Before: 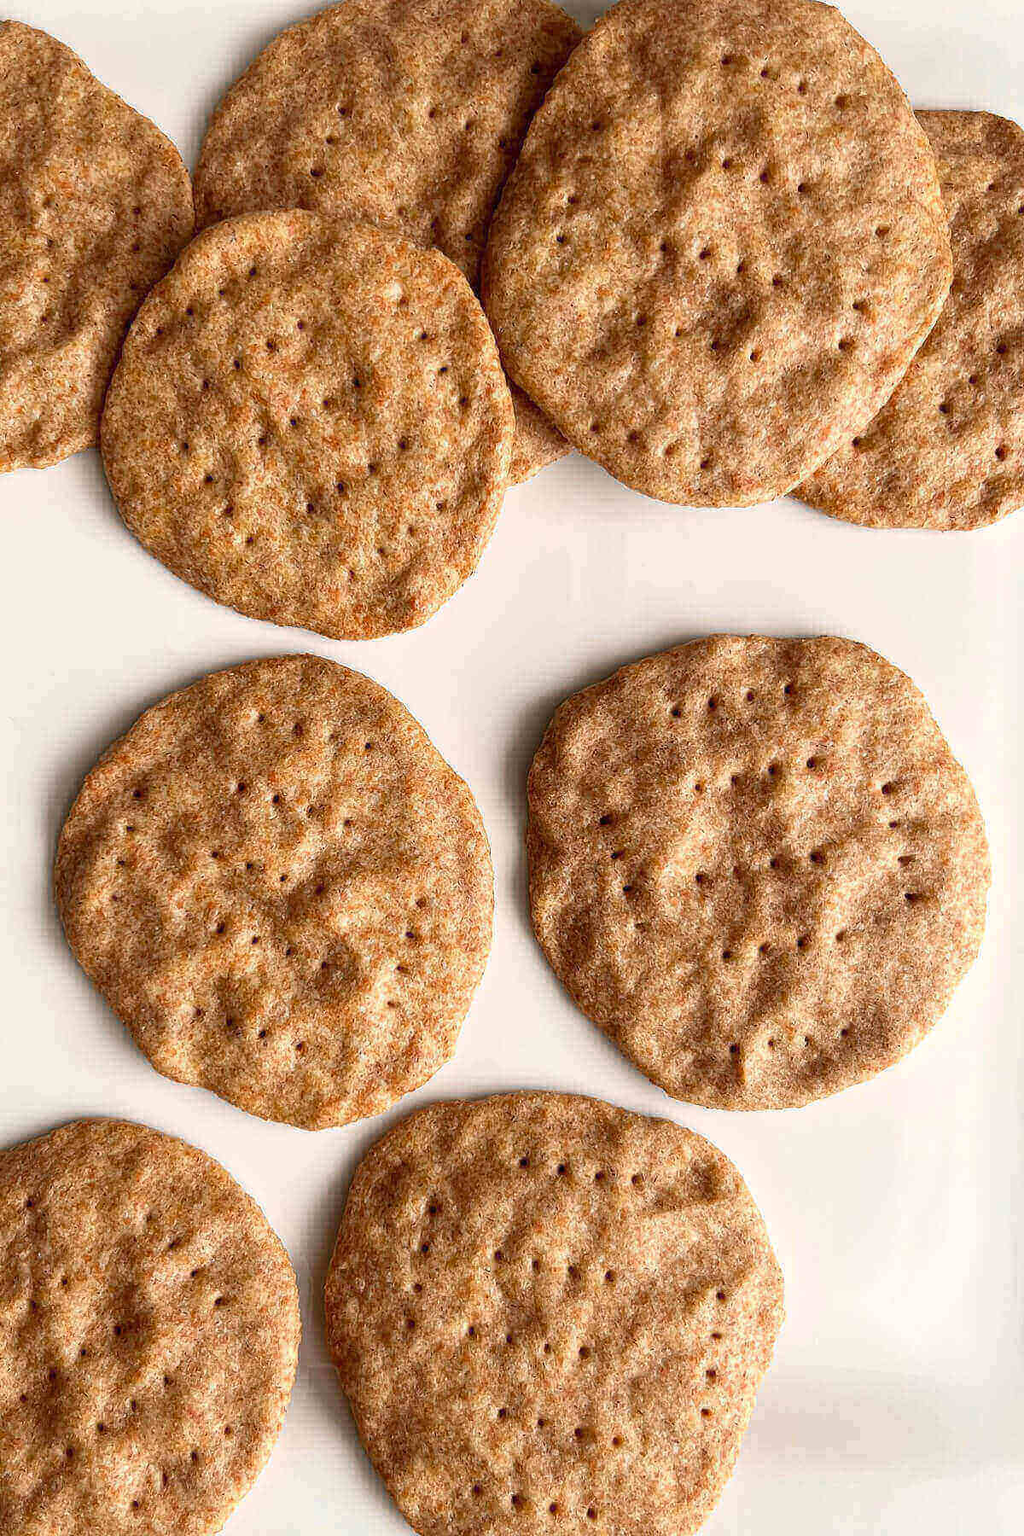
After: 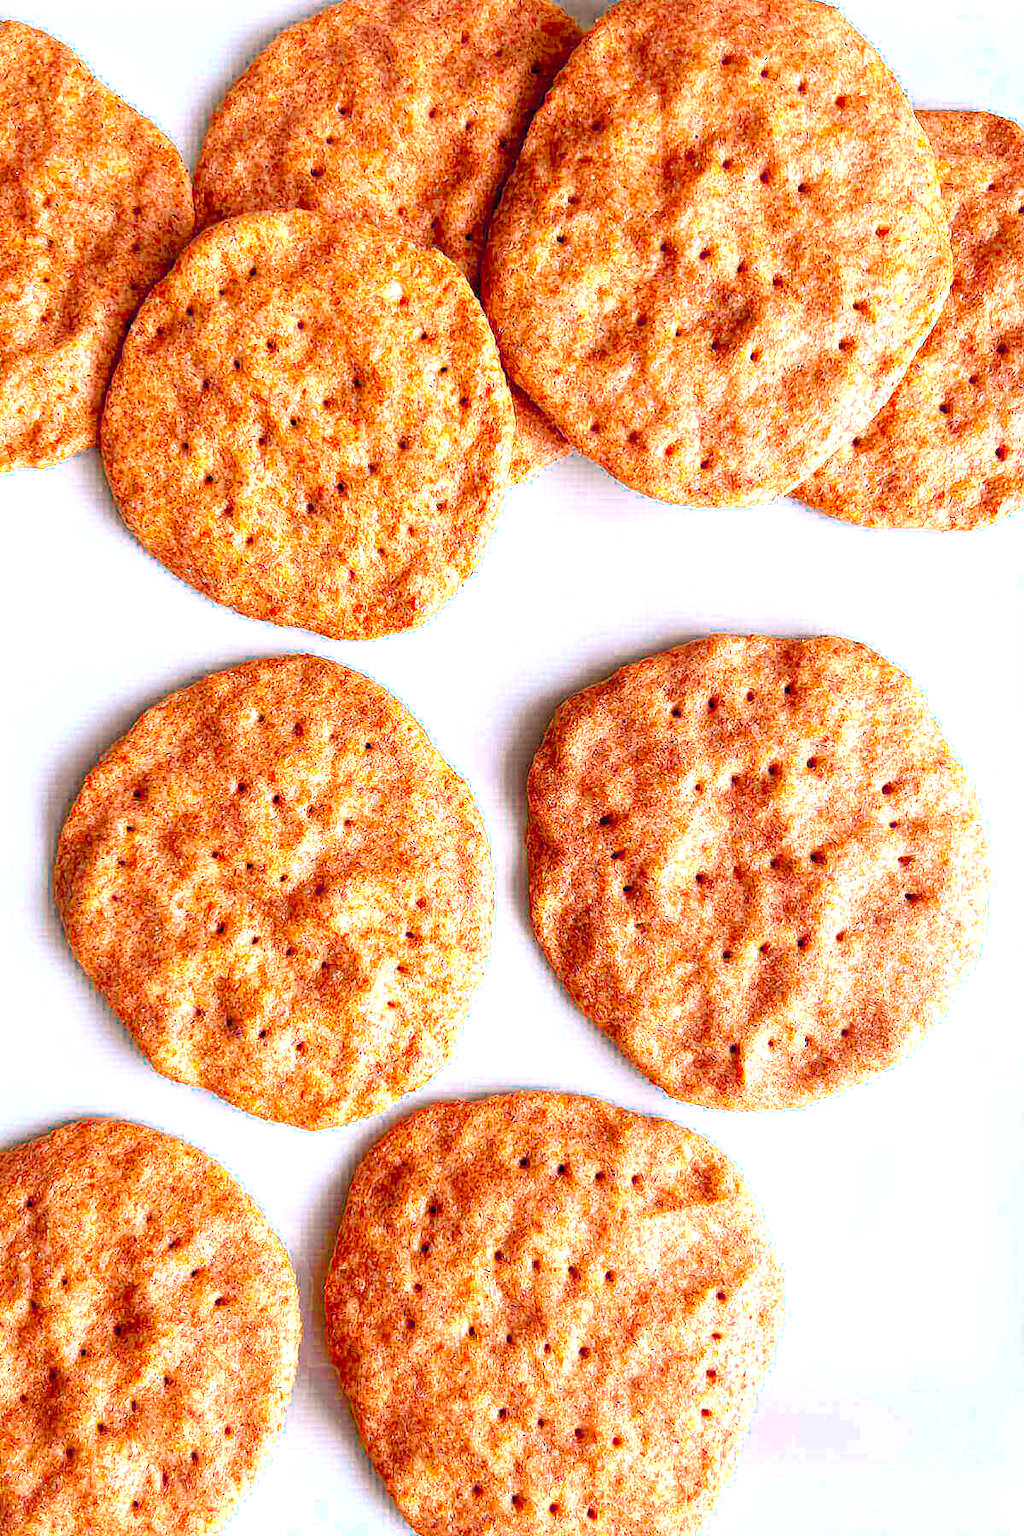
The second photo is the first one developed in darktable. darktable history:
white balance: emerald 1
rgb curve: curves: ch2 [(0, 0) (0.567, 0.512) (1, 1)], mode RGB, independent channels
color calibration: output R [1.422, -0.35, -0.252, 0], output G [-0.238, 1.259, -0.084, 0], output B [-0.081, -0.196, 1.58, 0], output brightness [0.49, 0.671, -0.57, 0], illuminant same as pipeline (D50), adaptation none (bypass), saturation algorithm version 1 (2020)
